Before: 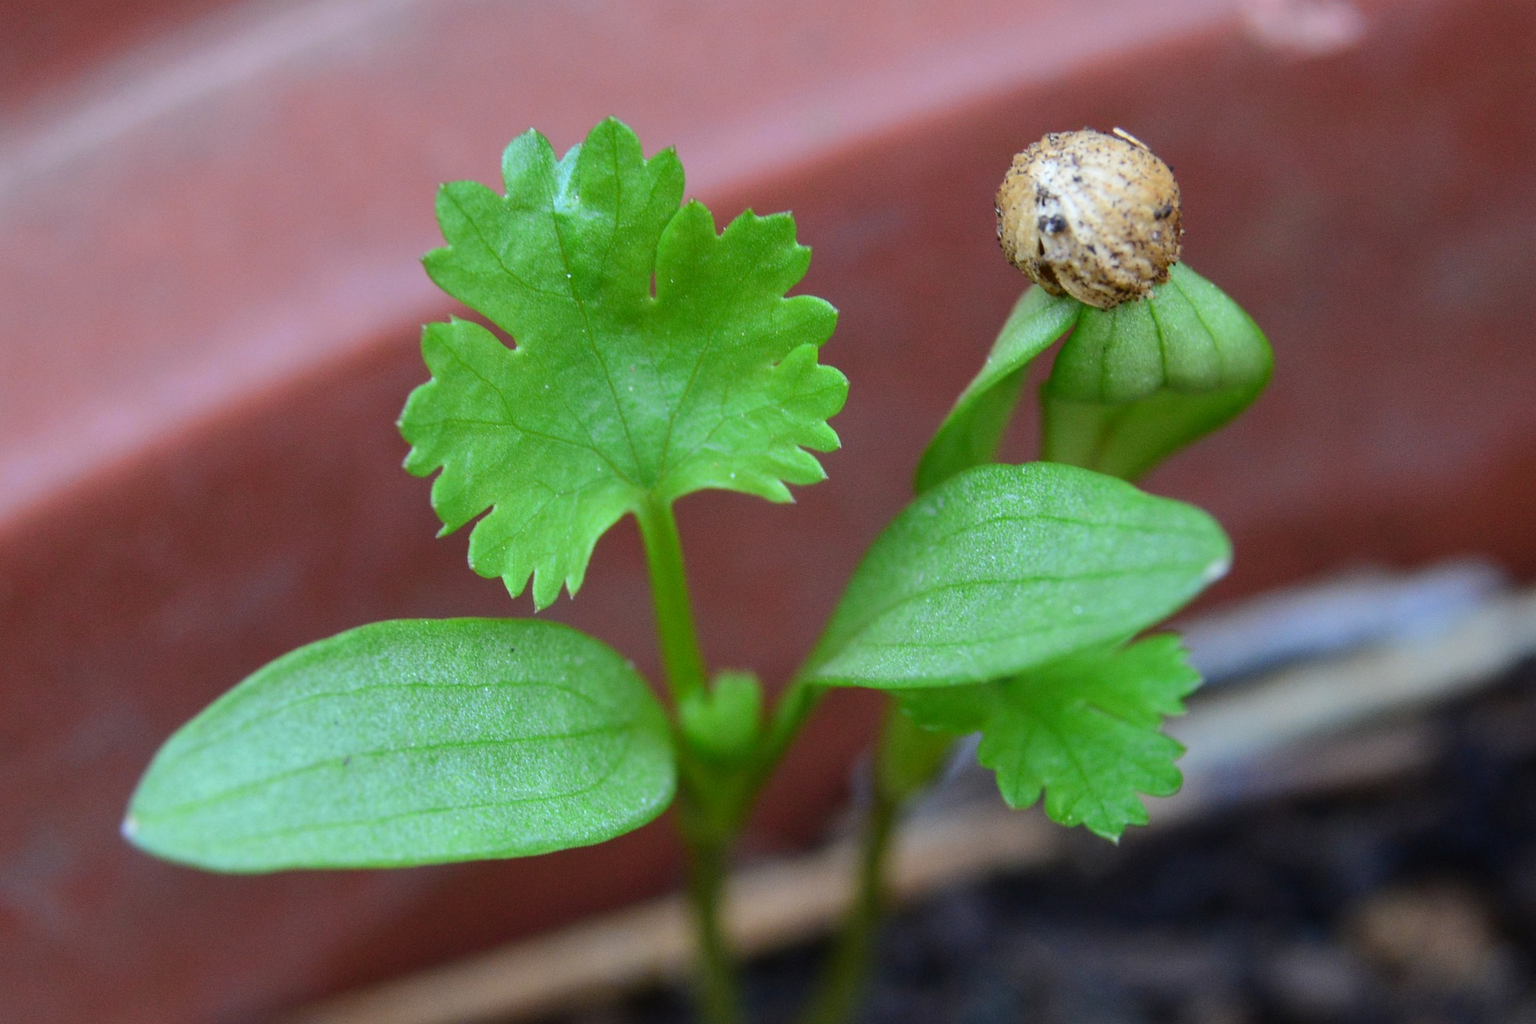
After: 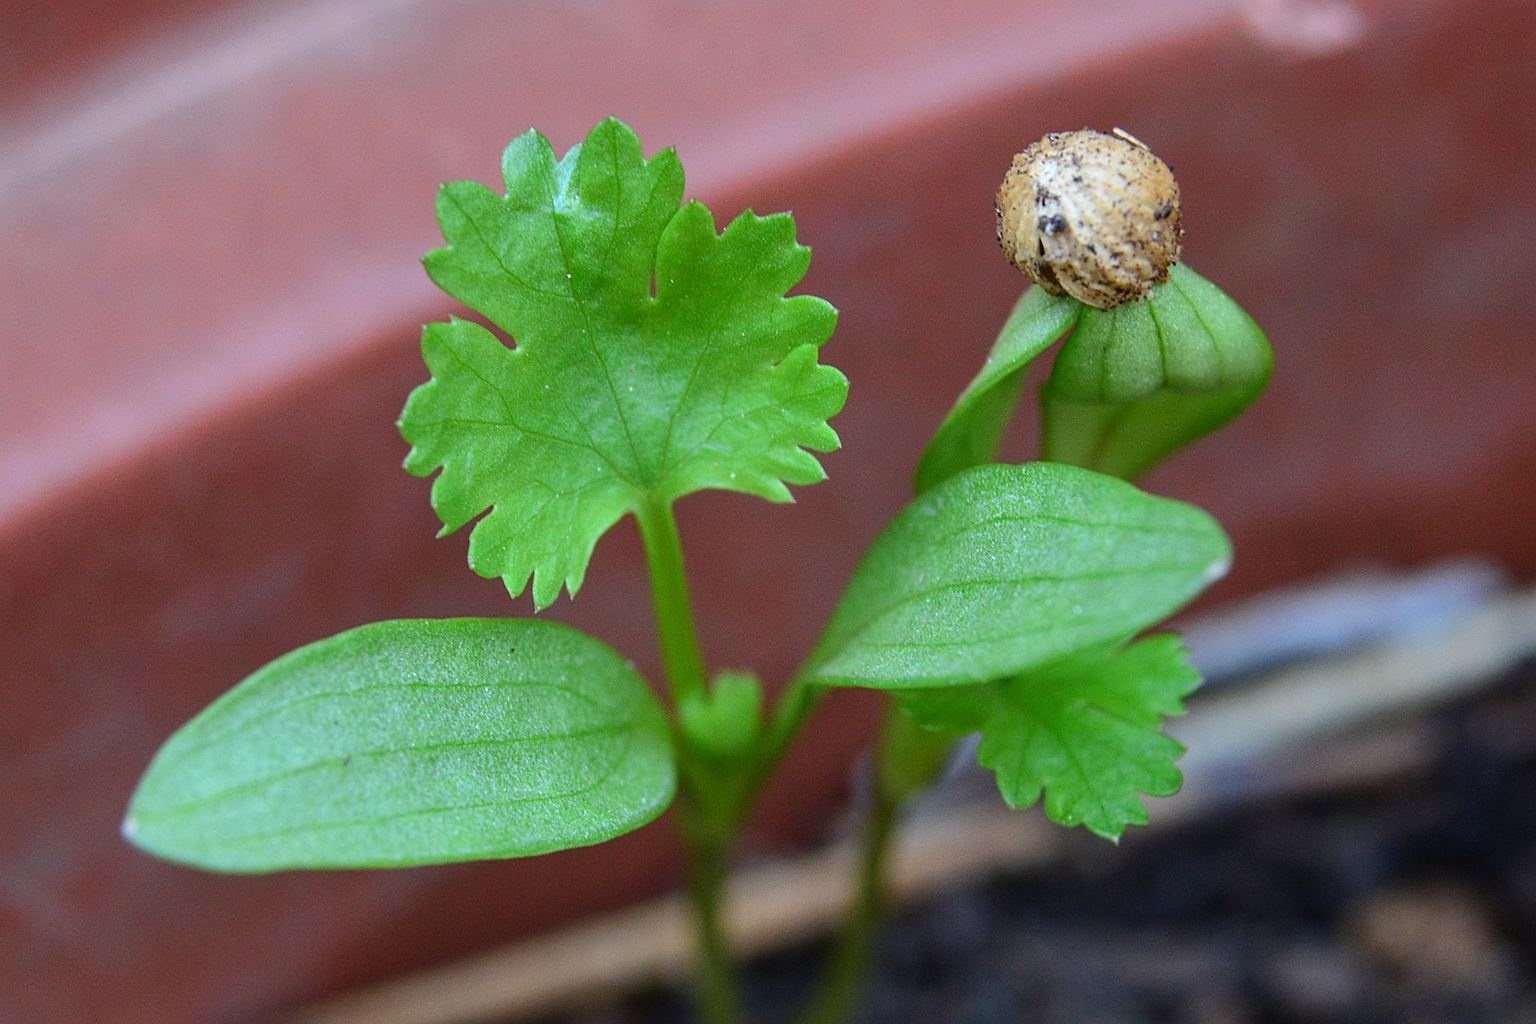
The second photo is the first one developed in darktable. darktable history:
local contrast: detail 110%
sharpen: radius 2.167, amount 0.381, threshold 0
